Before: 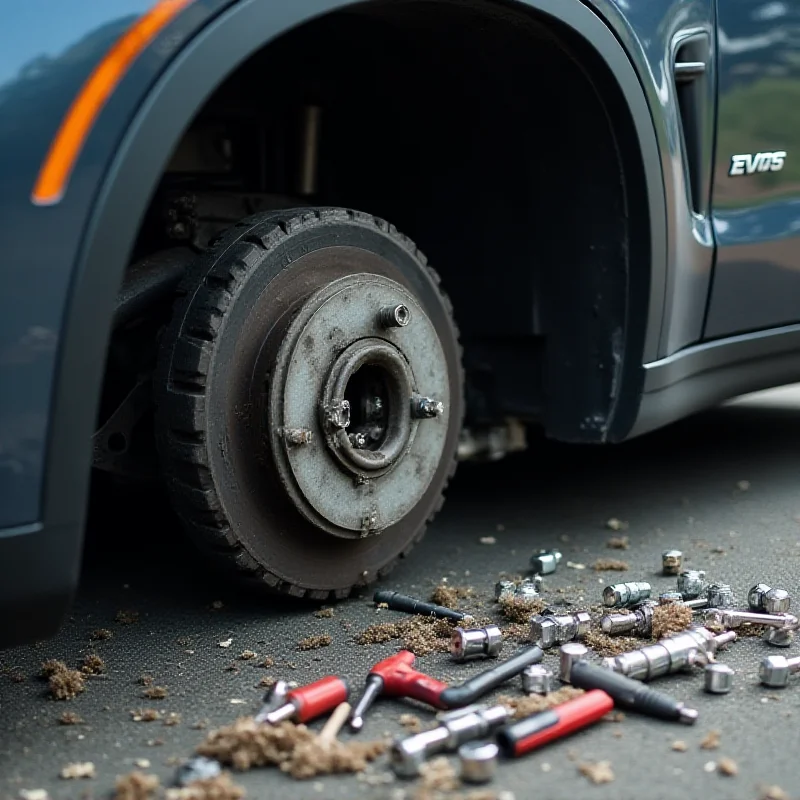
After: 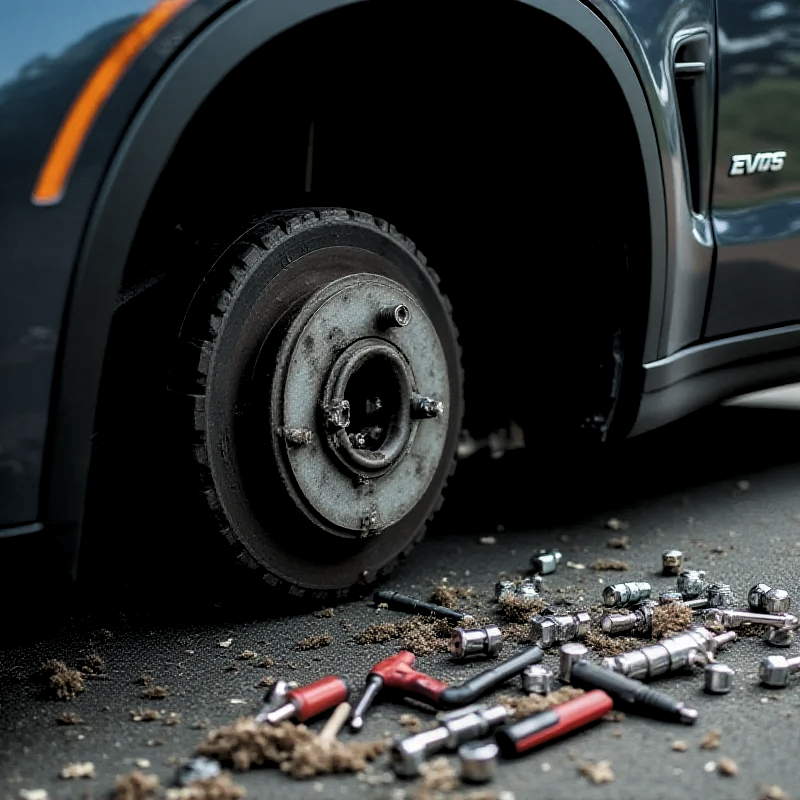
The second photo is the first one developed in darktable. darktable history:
local contrast: on, module defaults
levels: levels [0.116, 0.574, 1]
